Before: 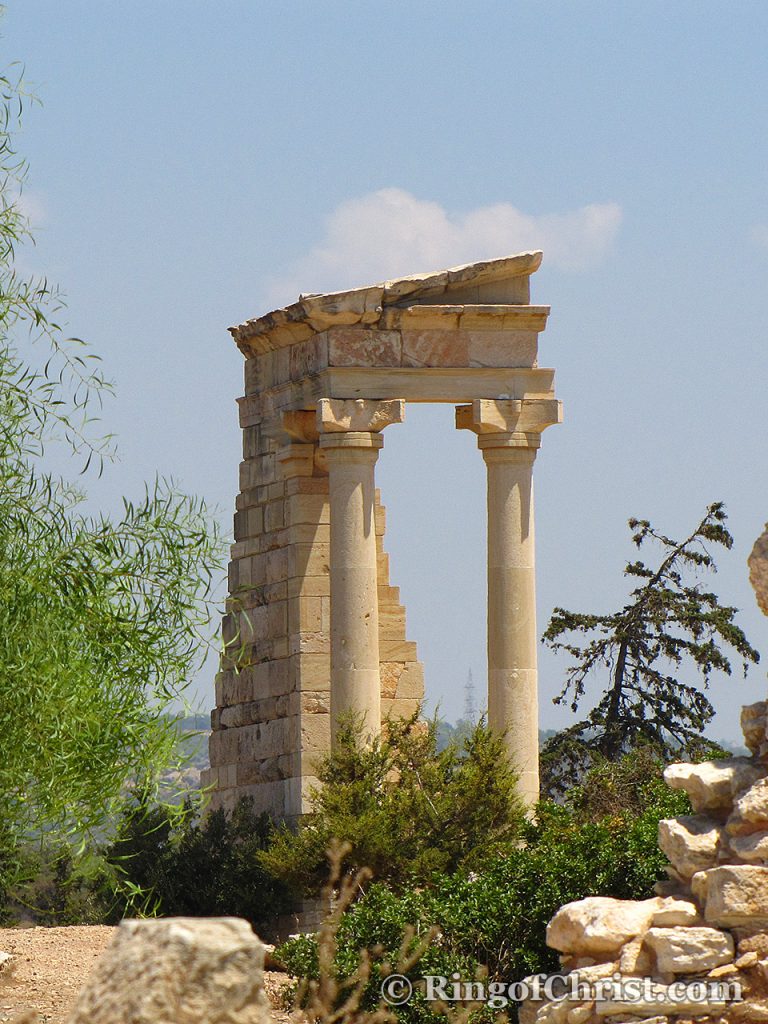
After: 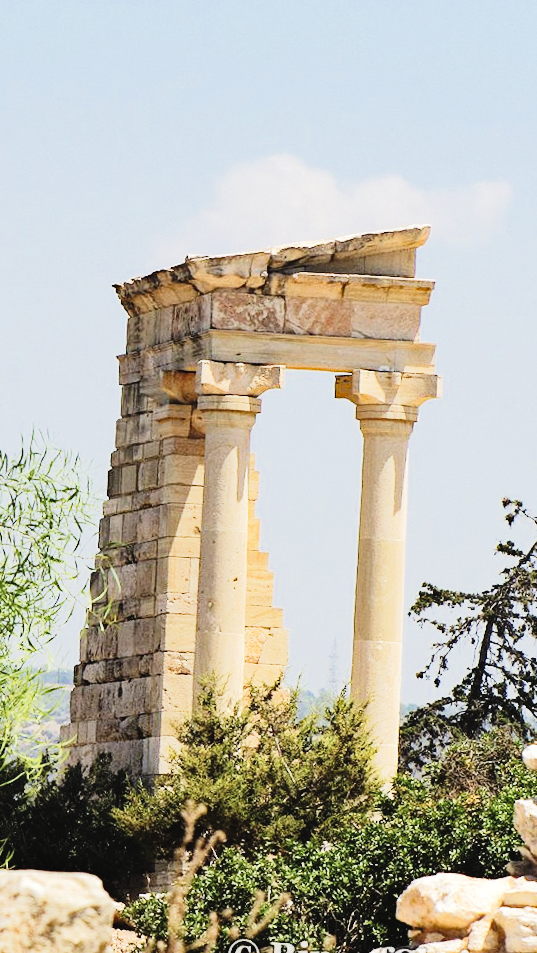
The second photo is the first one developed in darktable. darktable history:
crop and rotate: angle -3.21°, left 14.056%, top 0.044%, right 10.882%, bottom 0.027%
tone equalizer: -7 EV 0.144 EV, -6 EV 0.631 EV, -5 EV 1.11 EV, -4 EV 1.36 EV, -3 EV 1.18 EV, -2 EV 0.6 EV, -1 EV 0.163 EV, edges refinement/feathering 500, mask exposure compensation -1.57 EV, preserve details no
tone curve: curves: ch0 [(0, 0.023) (0.137, 0.069) (0.249, 0.163) (0.487, 0.491) (0.778, 0.858) (0.896, 0.94) (1, 0.988)]; ch1 [(0, 0) (0.396, 0.369) (0.483, 0.459) (0.498, 0.5) (0.515, 0.517) (0.562, 0.6) (0.611, 0.667) (0.692, 0.744) (0.798, 0.863) (1, 1)]; ch2 [(0, 0) (0.426, 0.398) (0.483, 0.481) (0.503, 0.503) (0.526, 0.527) (0.549, 0.59) (0.62, 0.666) (0.705, 0.755) (0.985, 0.966)], preserve colors none
contrast brightness saturation: contrast -0.047, saturation -0.392
haze removal: strength 0.297, distance 0.246, compatibility mode true, adaptive false
